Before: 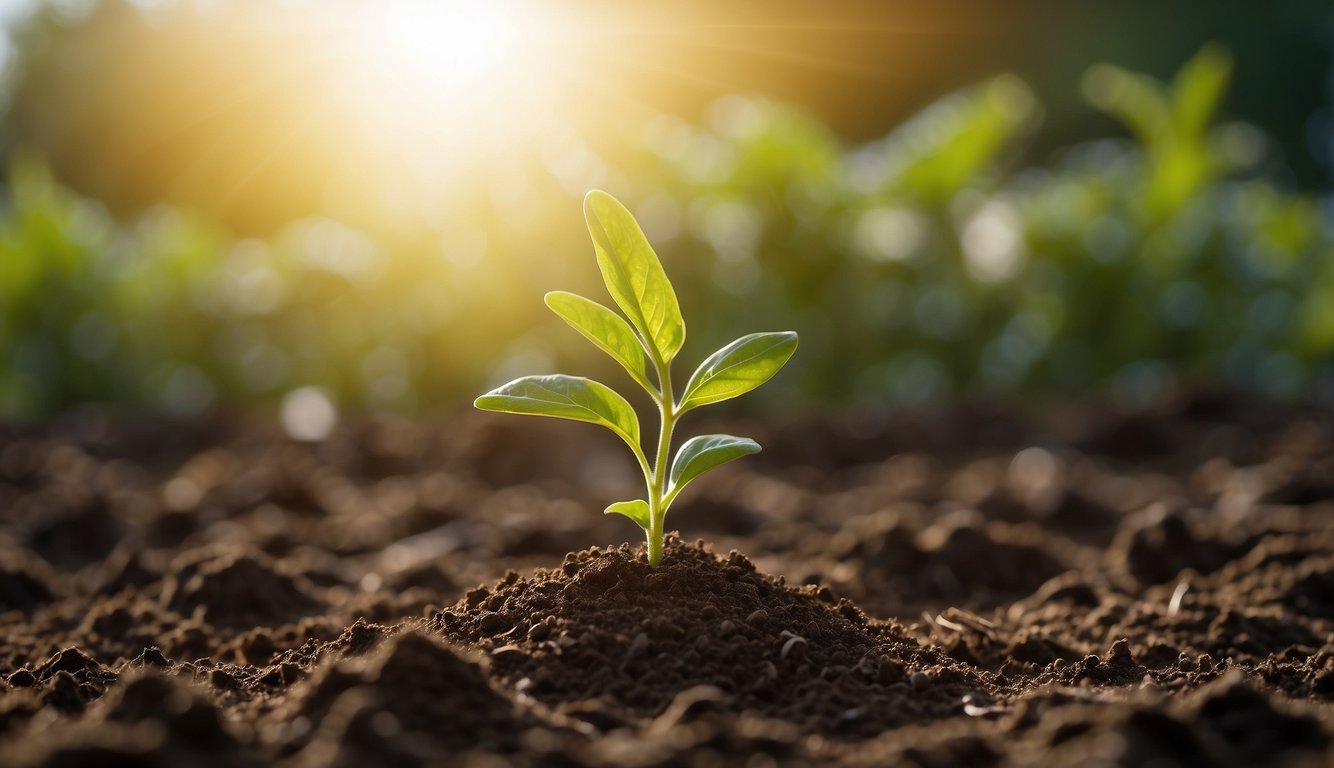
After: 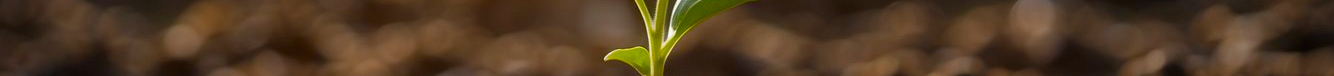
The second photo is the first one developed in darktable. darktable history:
crop and rotate: top 59.084%, bottom 30.916%
color zones: curves: ch0 [(0, 0.425) (0.143, 0.422) (0.286, 0.42) (0.429, 0.419) (0.571, 0.419) (0.714, 0.42) (0.857, 0.422) (1, 0.425)]; ch1 [(0, 0.666) (0.143, 0.669) (0.286, 0.671) (0.429, 0.67) (0.571, 0.67) (0.714, 0.67) (0.857, 0.67) (1, 0.666)]
